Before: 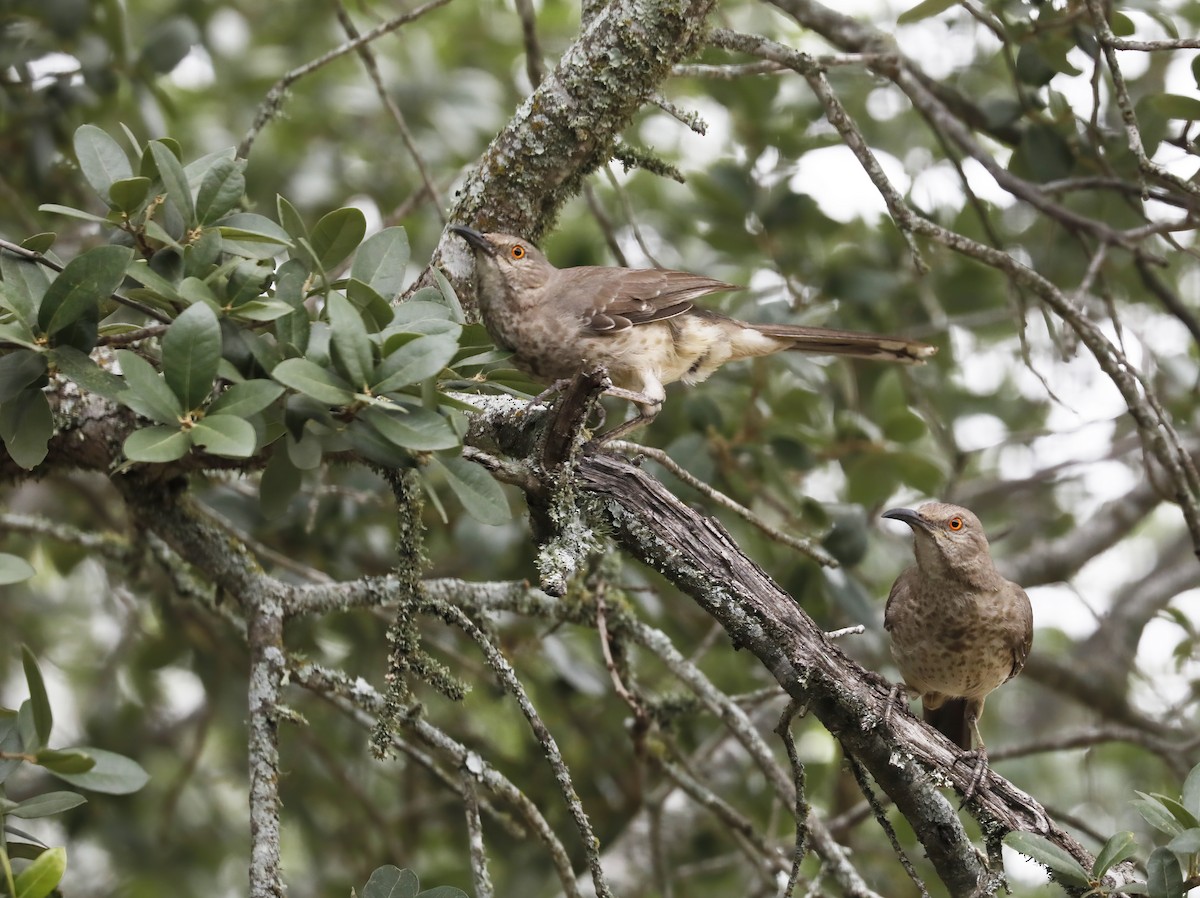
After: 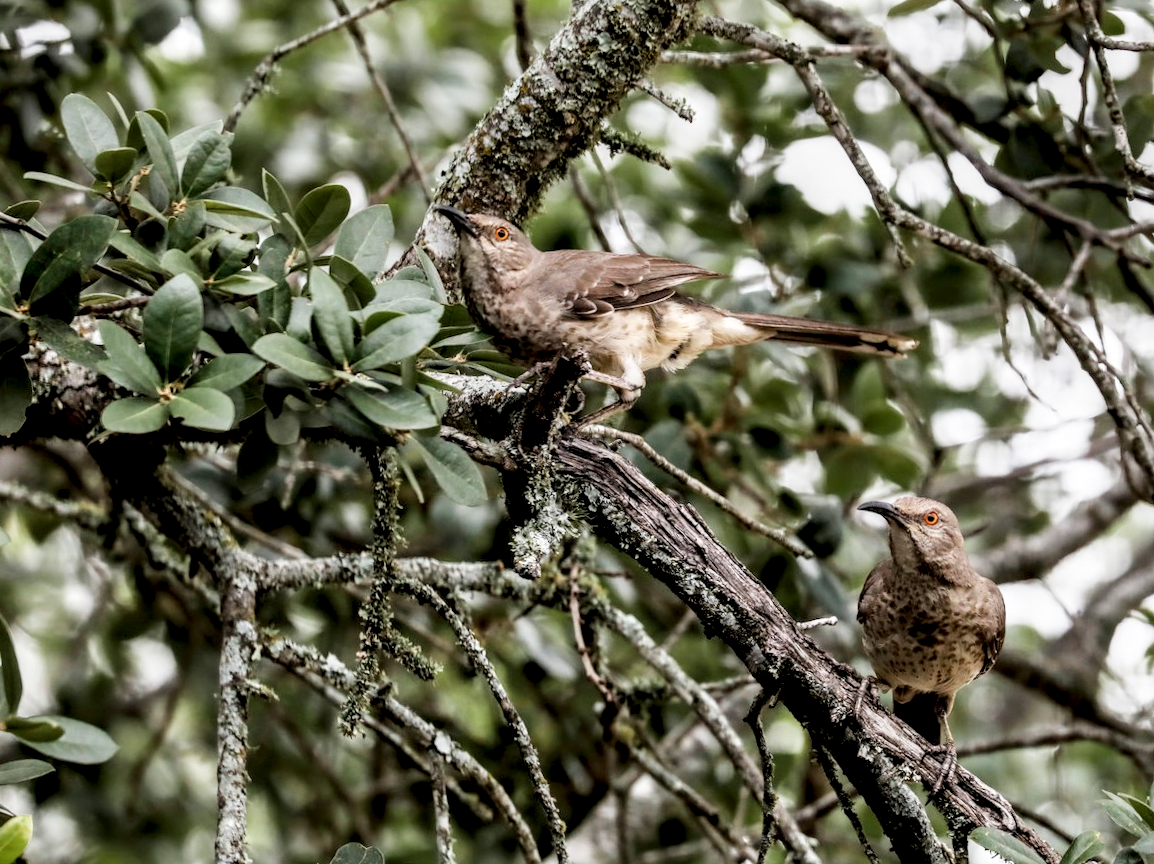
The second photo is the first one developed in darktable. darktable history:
crop and rotate: angle -1.69°
local contrast: highlights 65%, shadows 54%, detail 169%, midtone range 0.514
filmic rgb: black relative exposure -5 EV, hardness 2.88, contrast 1.1
